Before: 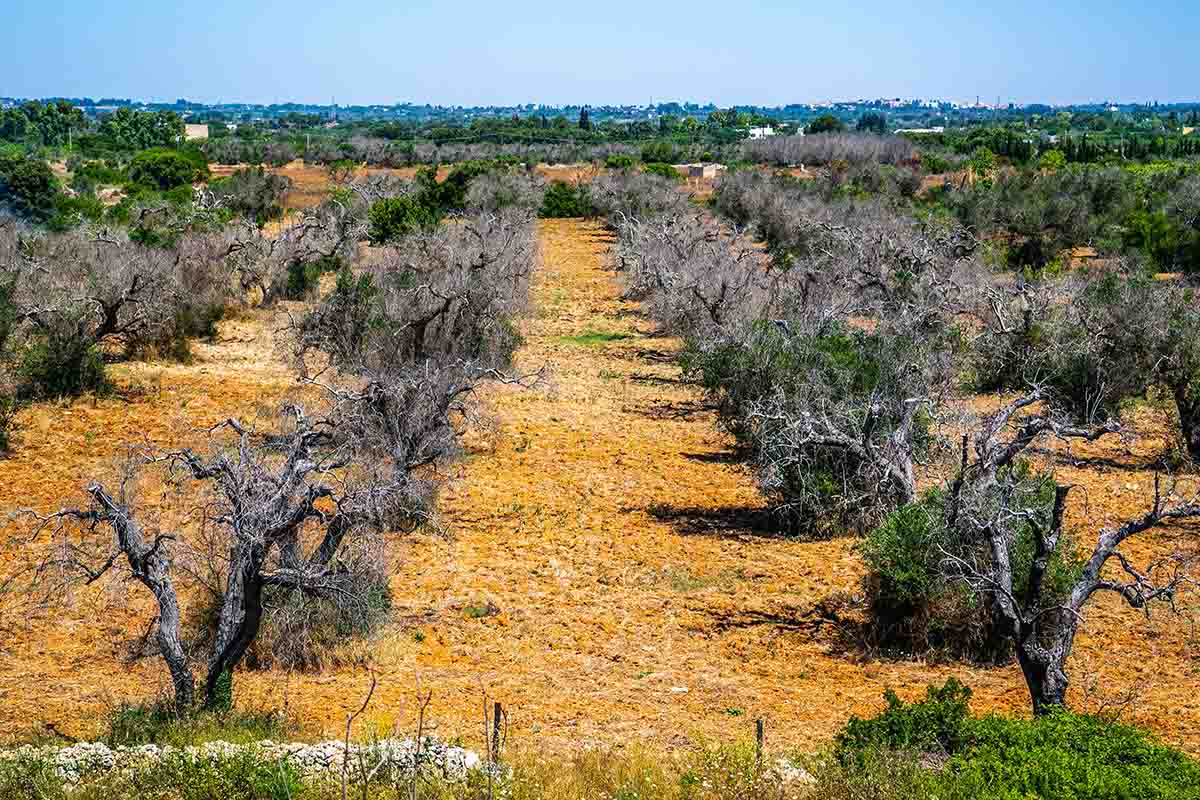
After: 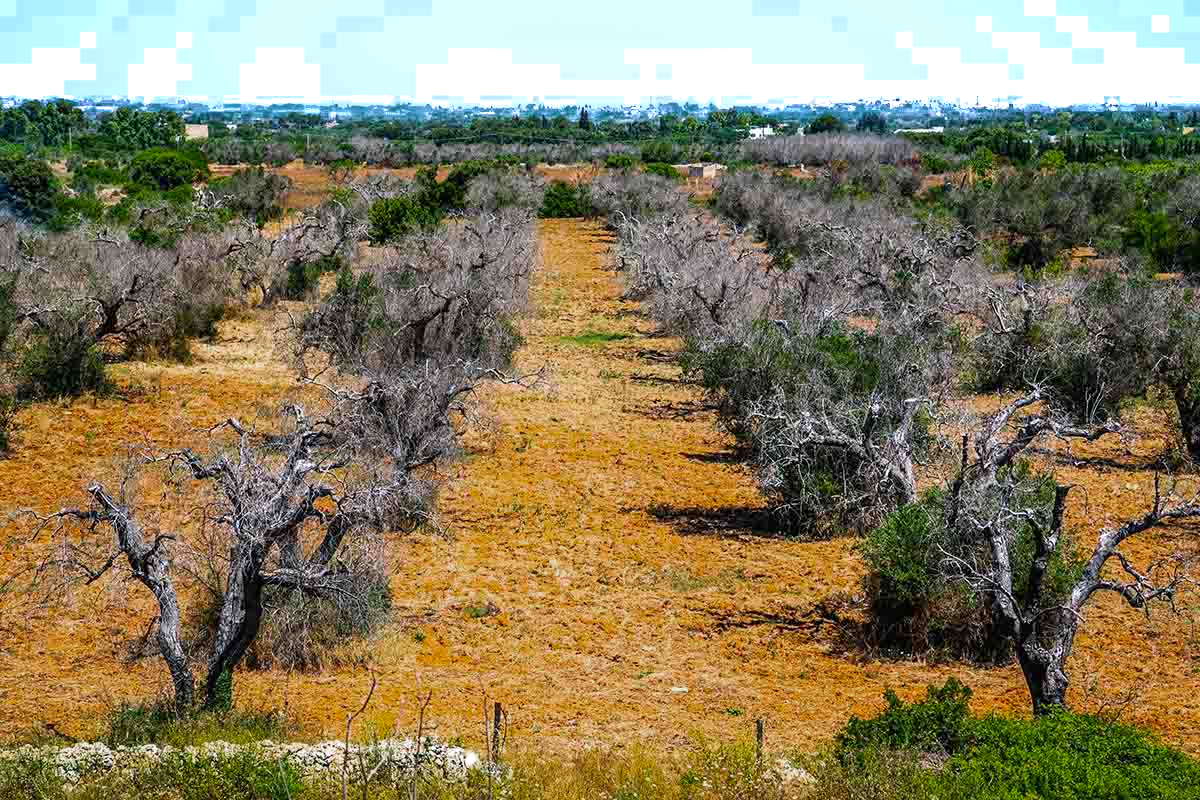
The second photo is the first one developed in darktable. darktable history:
color zones: curves: ch0 [(0.203, 0.433) (0.607, 0.517) (0.697, 0.696) (0.705, 0.897)]
